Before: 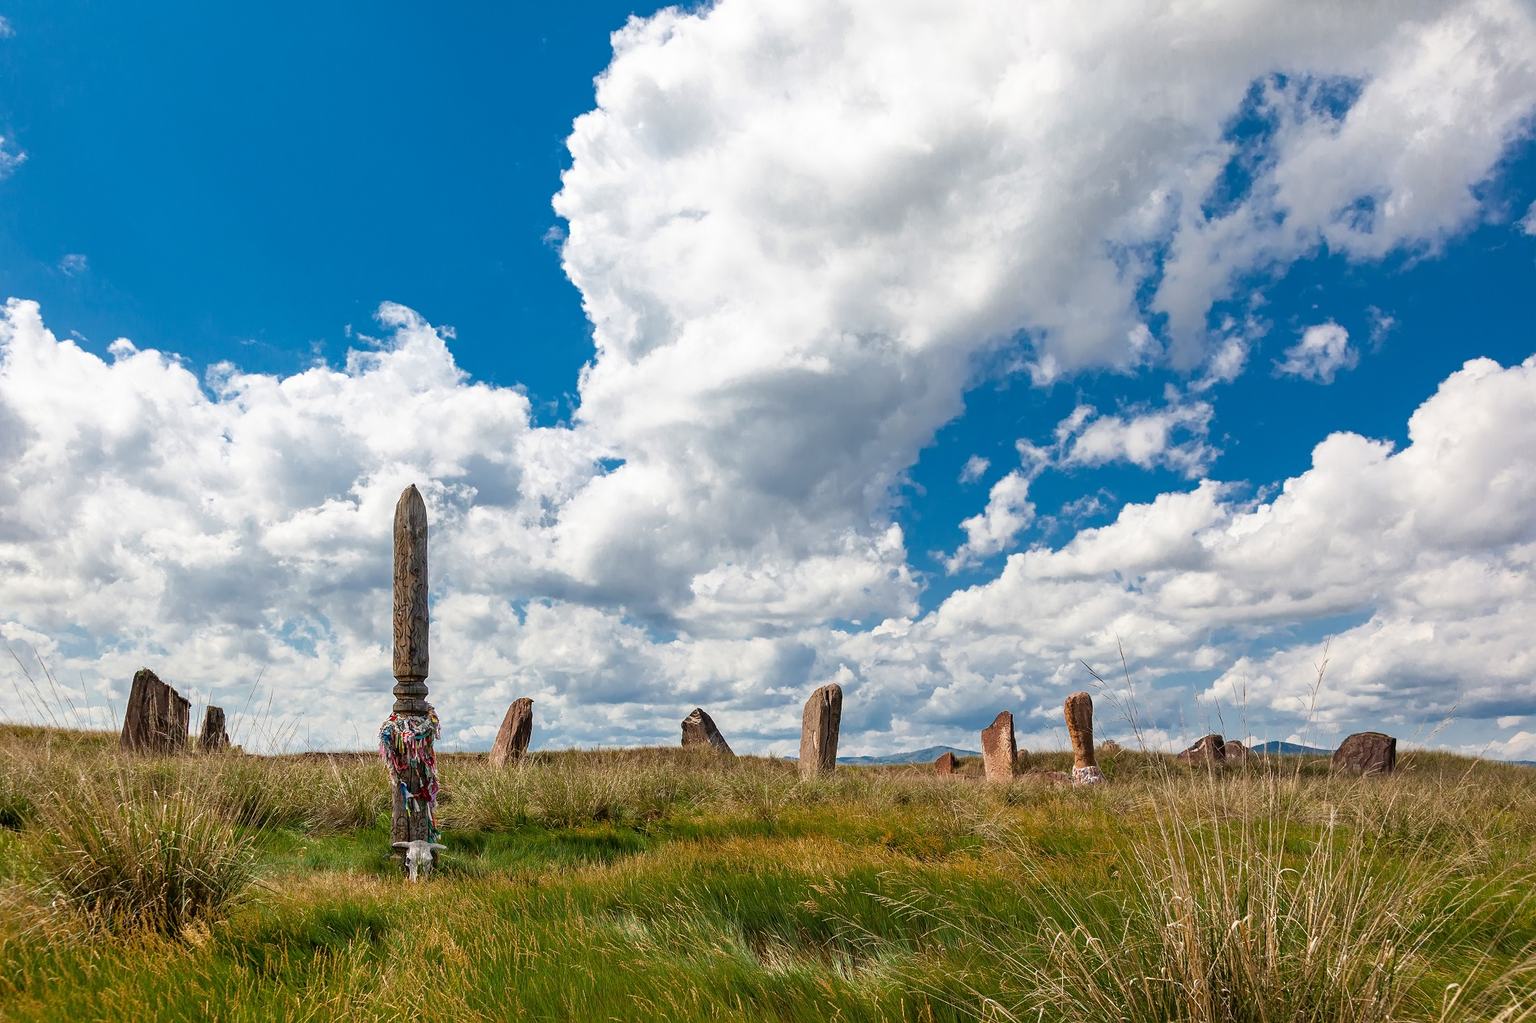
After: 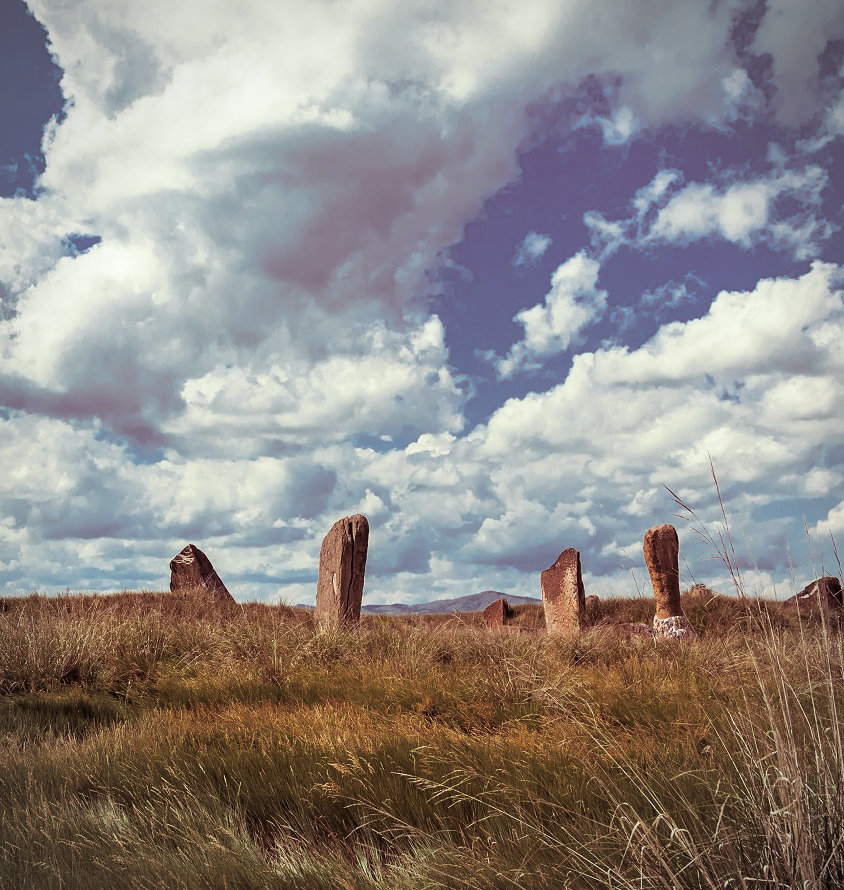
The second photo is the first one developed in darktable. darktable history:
color correction: highlights a* -2.68, highlights b* 2.57
crop: left 35.432%, top 26.233%, right 20.145%, bottom 3.432%
vignetting: fall-off radius 60.92%
split-toning: on, module defaults
shadows and highlights: radius 125.46, shadows 30.51, highlights -30.51, low approximation 0.01, soften with gaussian
